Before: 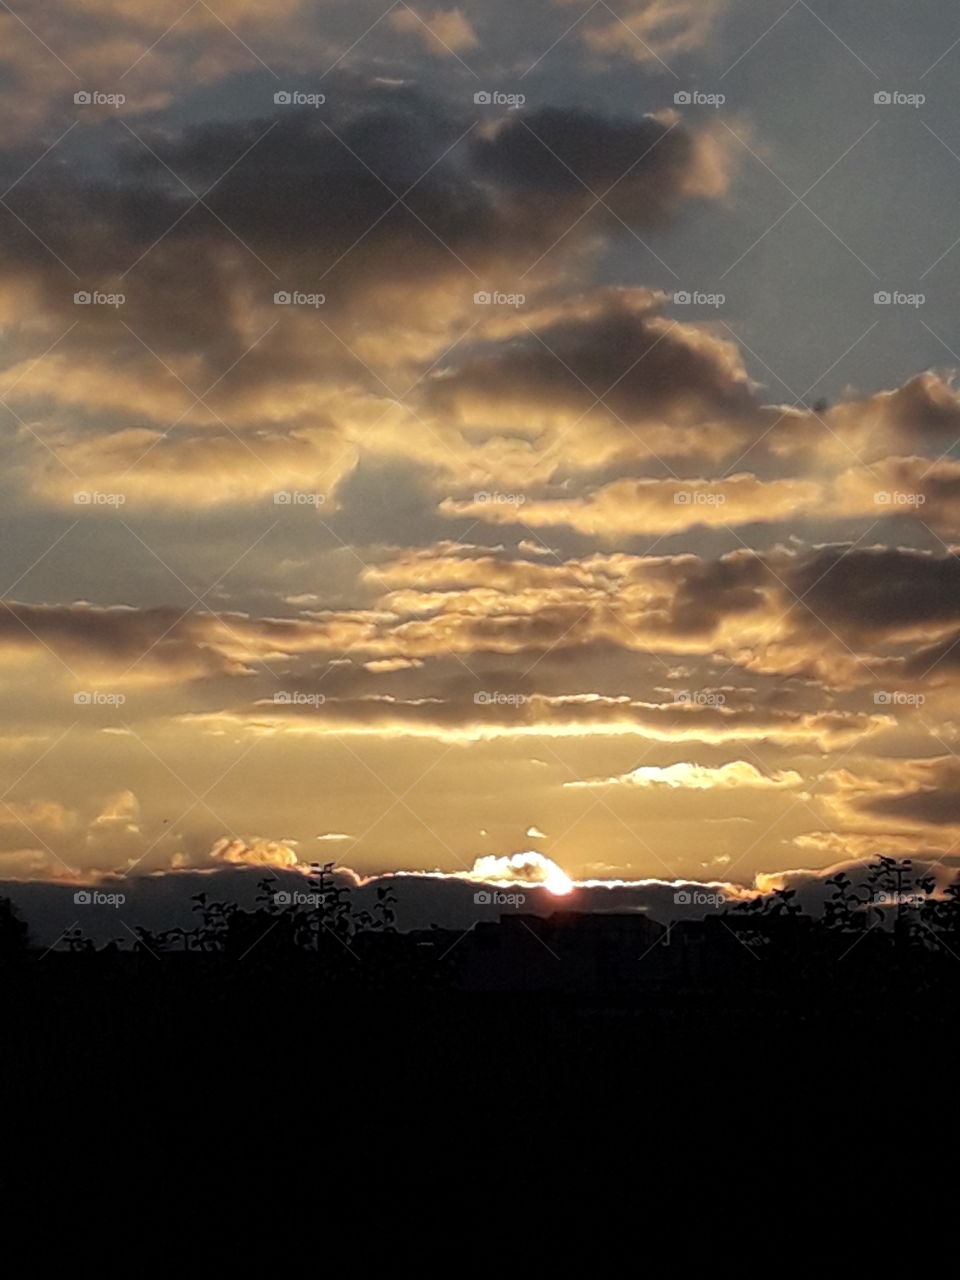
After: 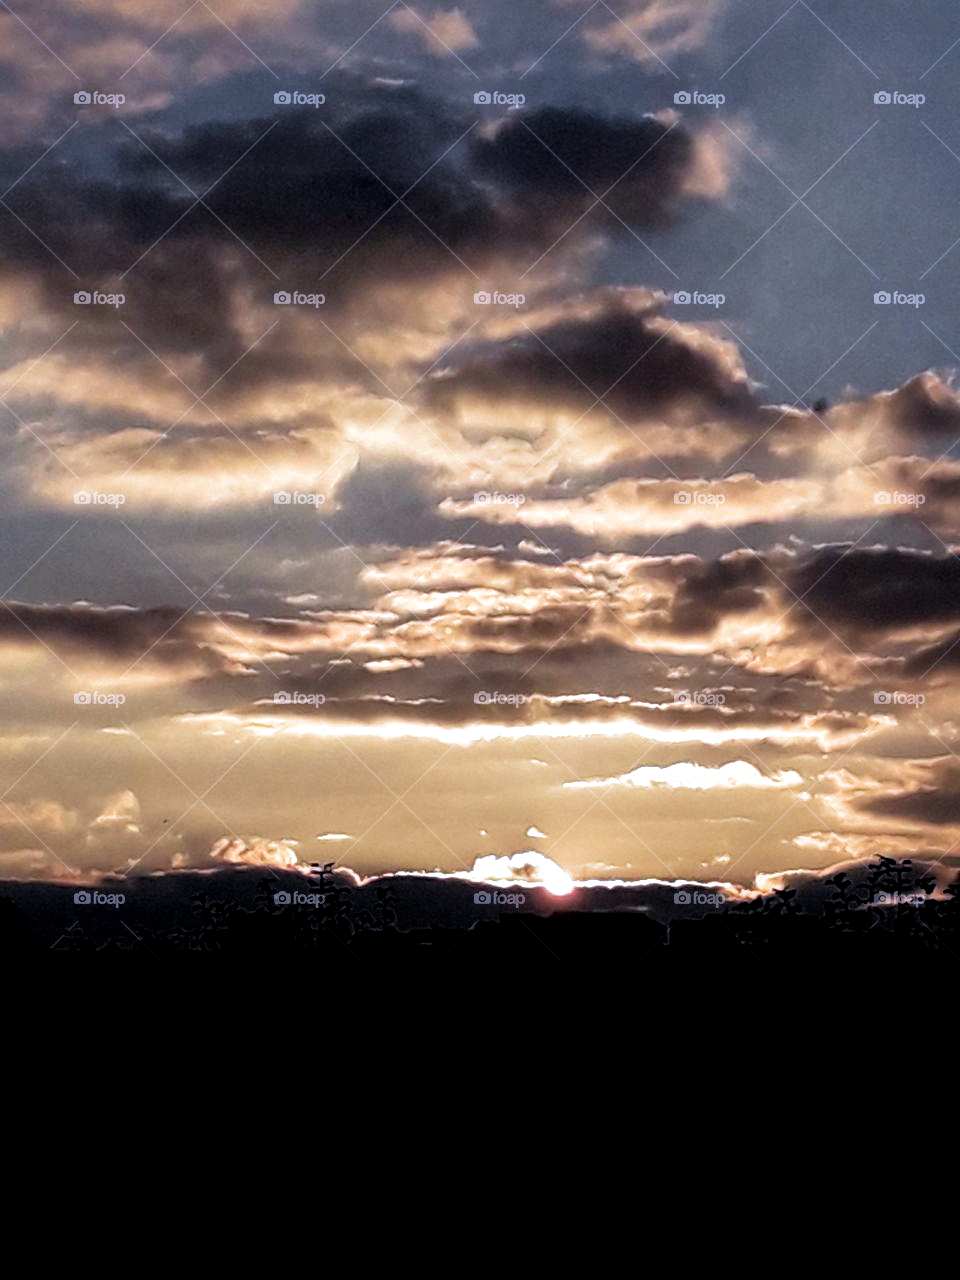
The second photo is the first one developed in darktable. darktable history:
local contrast: mode bilateral grid, contrast 25, coarseness 60, detail 151%, midtone range 0.2
velvia: on, module defaults
filmic rgb: black relative exposure -8.2 EV, white relative exposure 2.2 EV, threshold 3 EV, hardness 7.11, latitude 75%, contrast 1.325, highlights saturation mix -2%, shadows ↔ highlights balance 30%, preserve chrominance RGB euclidean norm, color science v5 (2021), contrast in shadows safe, contrast in highlights safe, enable highlight reconstruction true
color calibration: illuminant as shot in camera, x 0.377, y 0.392, temperature 4169.3 K, saturation algorithm version 1 (2020)
